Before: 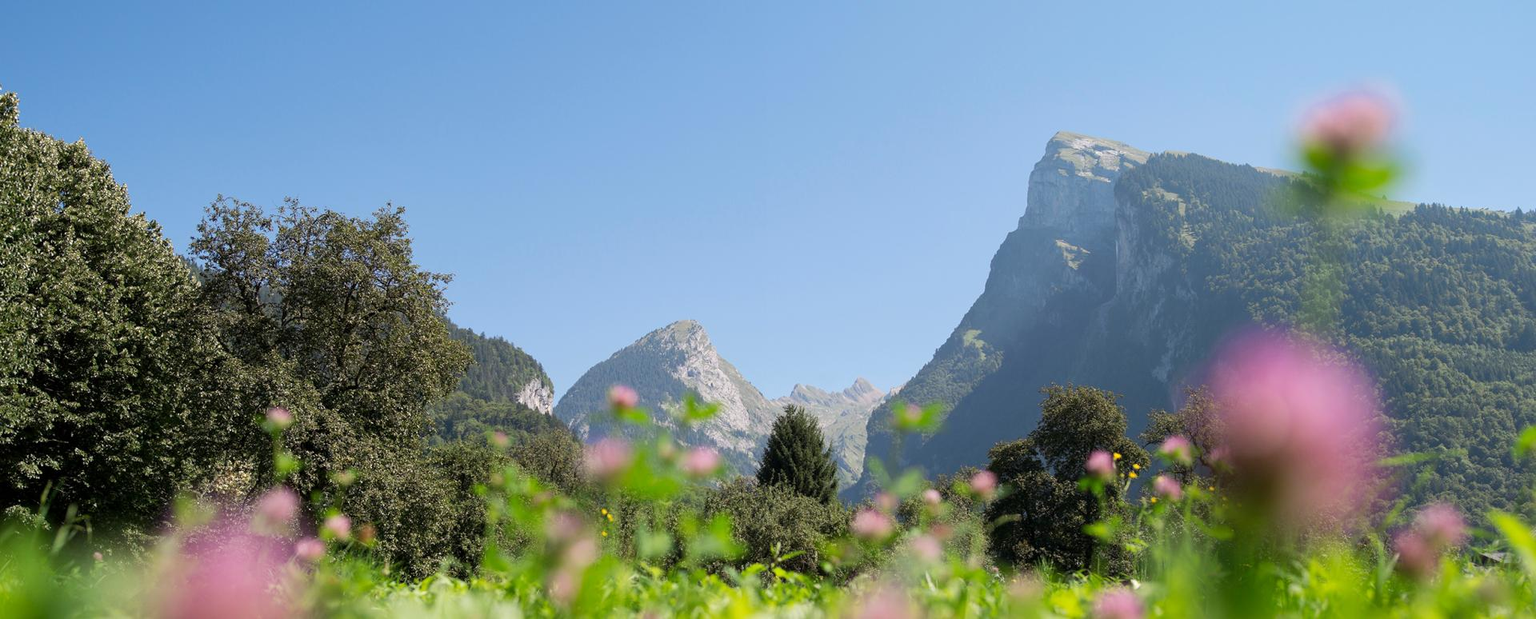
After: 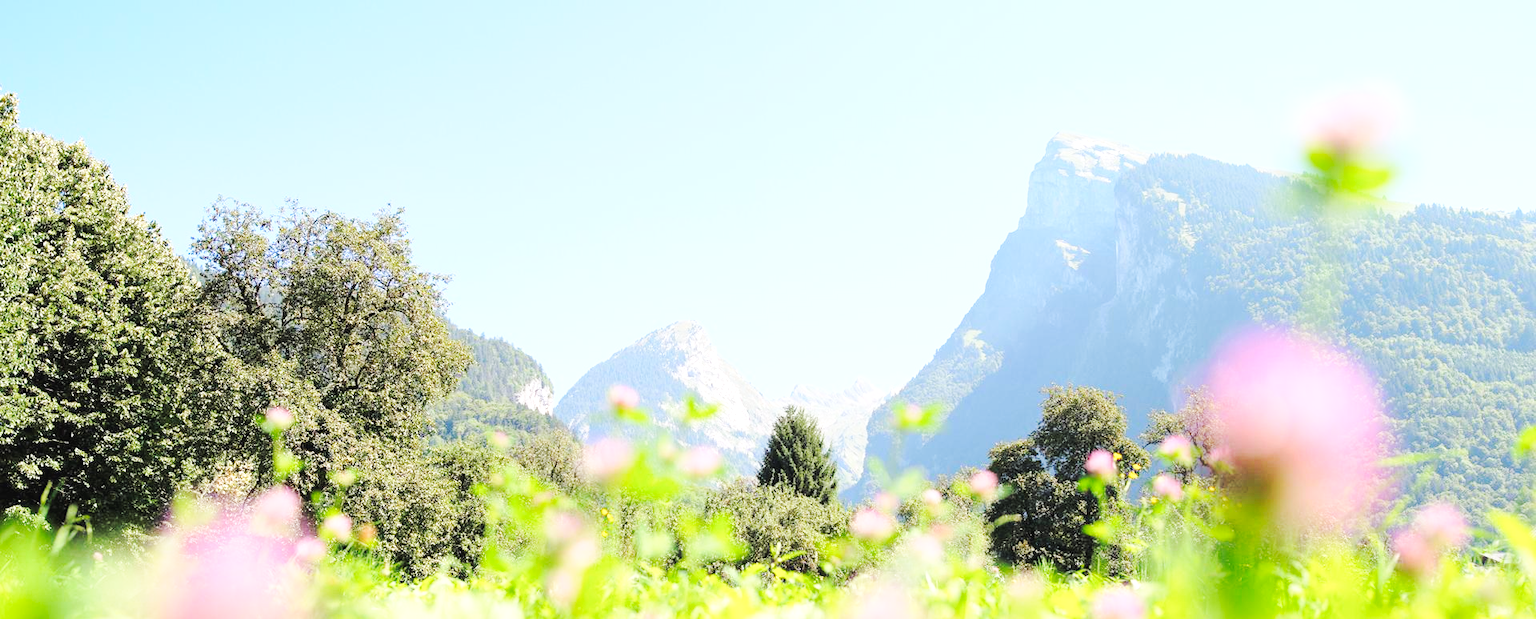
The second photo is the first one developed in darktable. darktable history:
tone curve: curves: ch0 [(0.029, 0) (0.134, 0.063) (0.249, 0.198) (0.378, 0.365) (0.499, 0.529) (1, 1)], color space Lab, linked channels, preserve colors none
exposure: exposure 0.935 EV, compensate highlight preservation false
contrast brightness saturation: contrast 0.07, brightness 0.08, saturation 0.18
base curve: curves: ch0 [(0, 0.007) (0.028, 0.063) (0.121, 0.311) (0.46, 0.743) (0.859, 0.957) (1, 1)], preserve colors none
